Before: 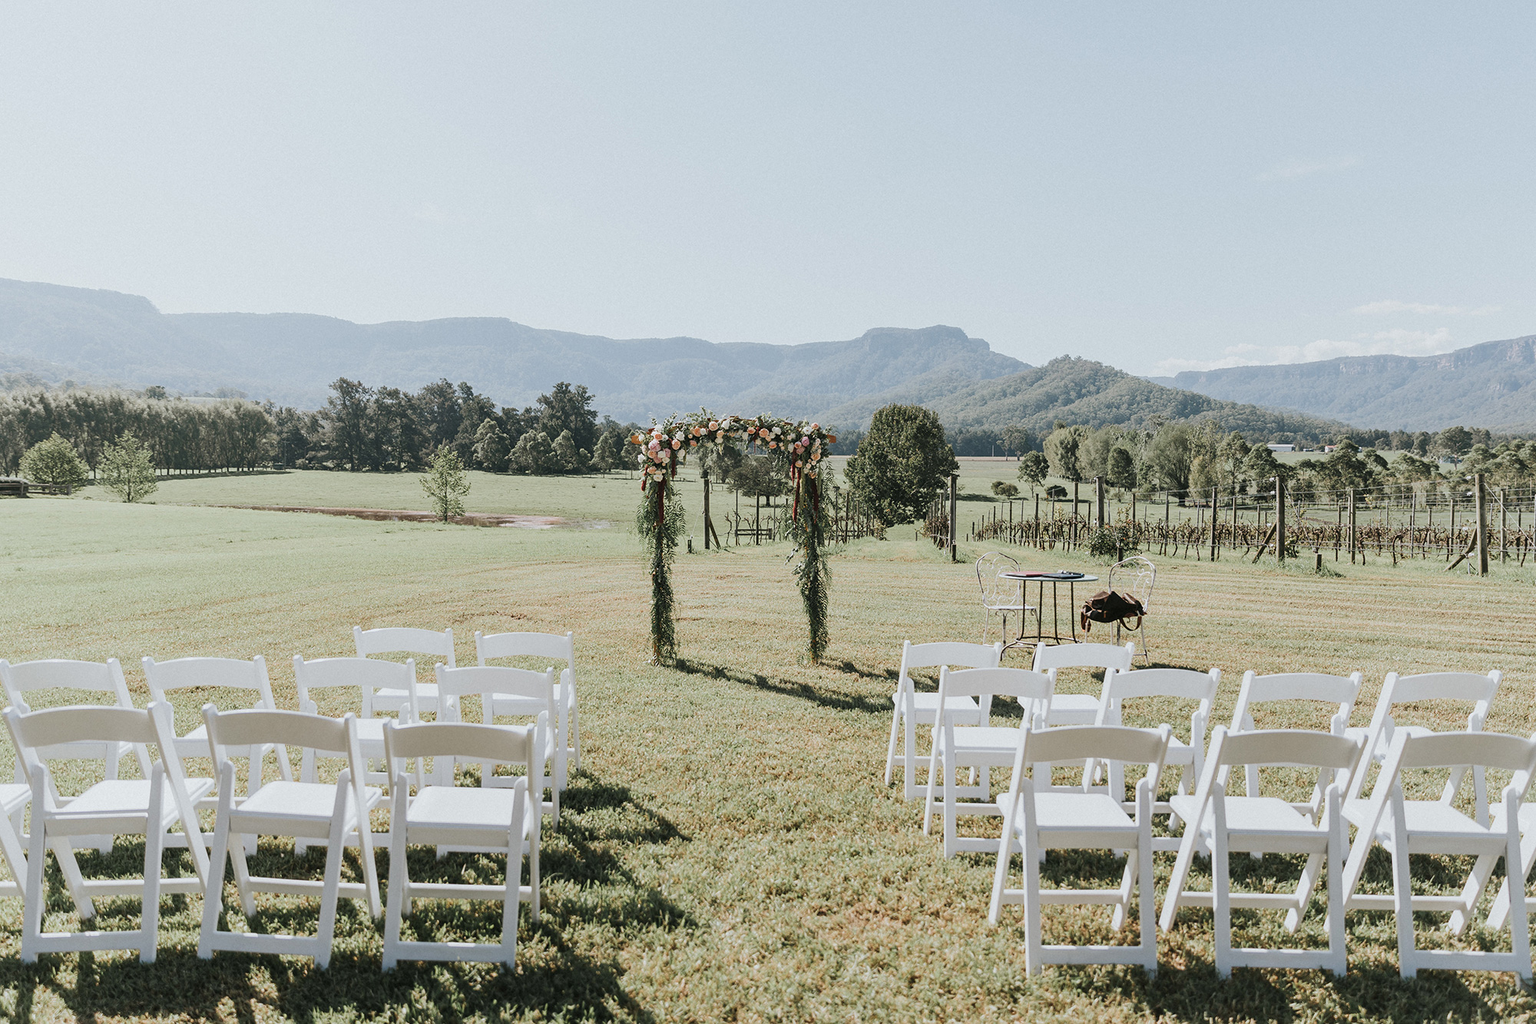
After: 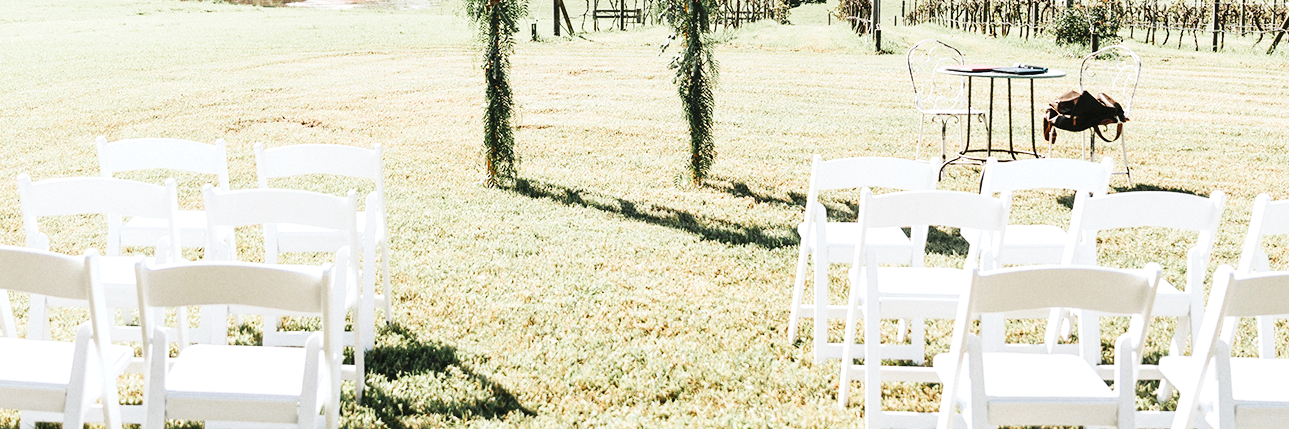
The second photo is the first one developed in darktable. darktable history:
exposure: black level correction 0, exposure 0.695 EV, compensate highlight preservation false
base curve: curves: ch0 [(0, 0) (0.036, 0.025) (0.121, 0.166) (0.206, 0.329) (0.605, 0.79) (1, 1)], preserve colors none
crop: left 18.231%, top 50.946%, right 17.275%, bottom 16.833%
